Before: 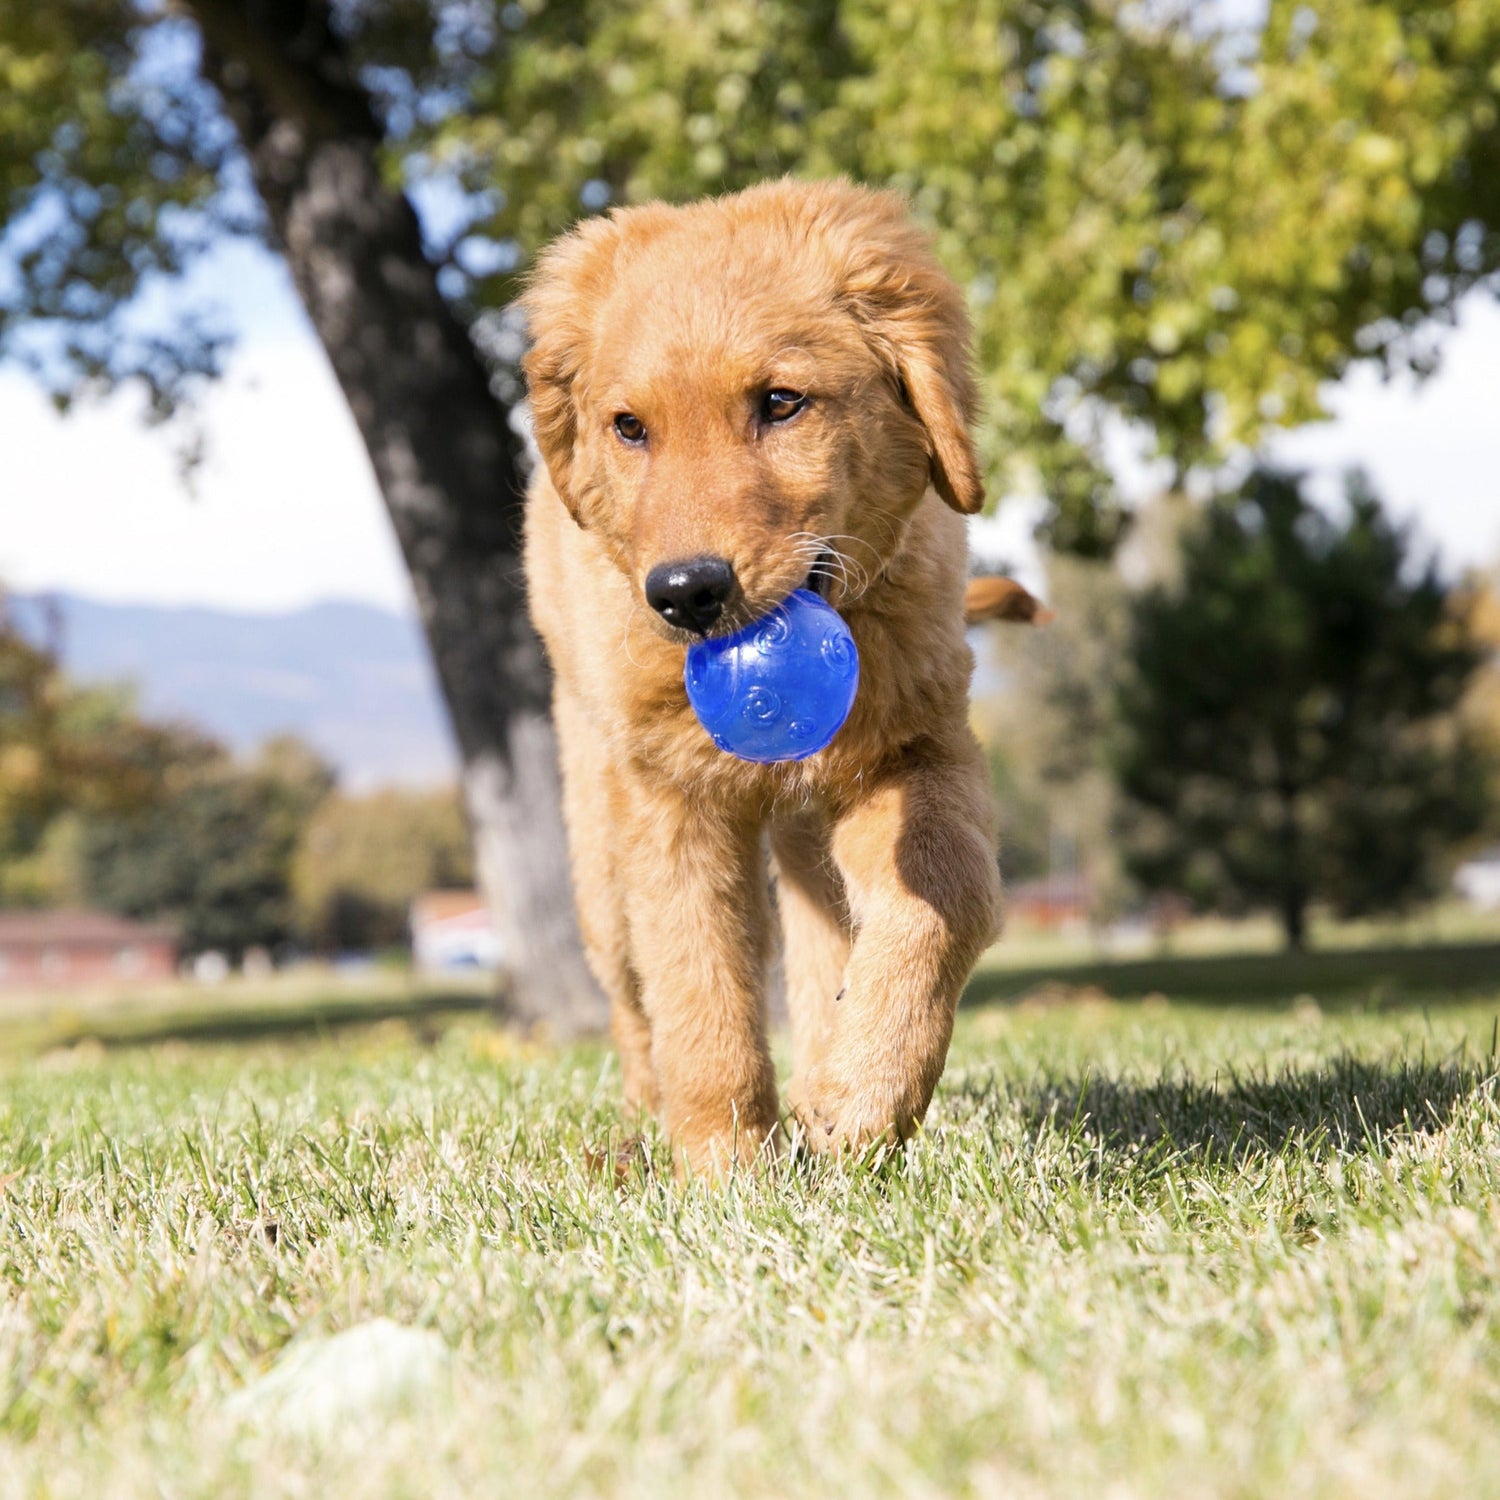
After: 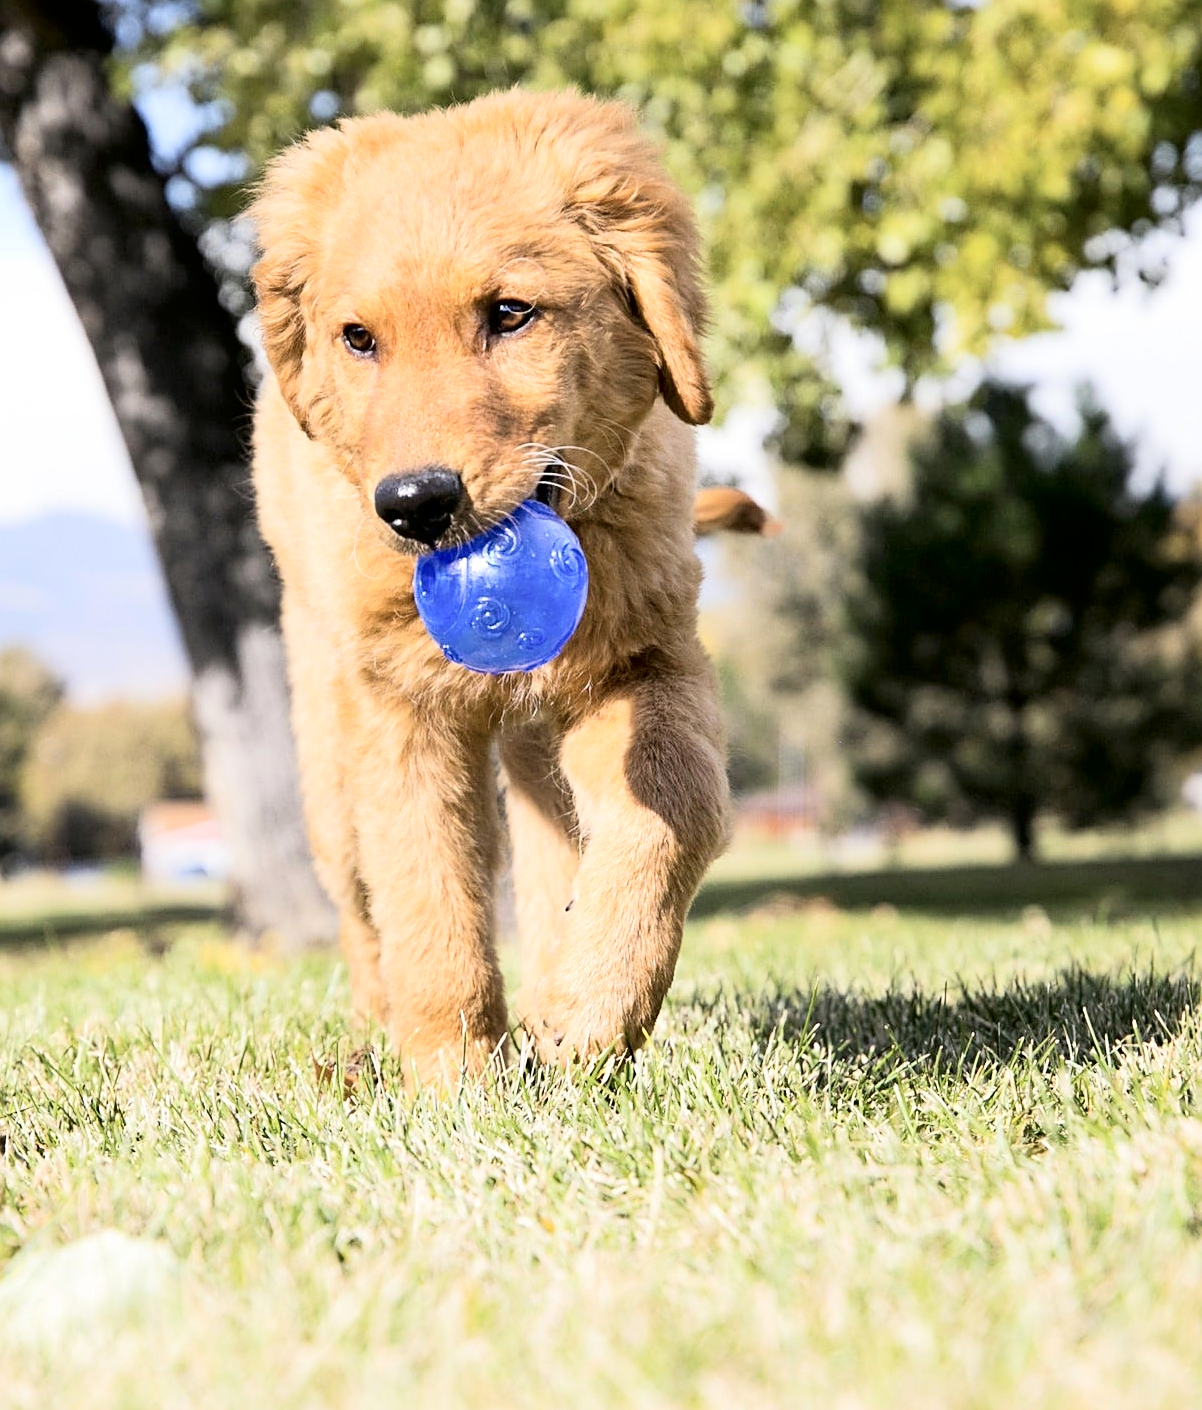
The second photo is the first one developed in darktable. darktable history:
crop and rotate: left 18.09%, top 5.968%, right 1.762%
shadows and highlights: shadows 29.19, highlights -28.81, highlights color adjustment 73.27%, low approximation 0.01, soften with gaussian
sharpen: amount 0.495
exposure: compensate highlight preservation false
tone curve: curves: ch0 [(0, 0) (0.082, 0.02) (0.129, 0.078) (0.275, 0.301) (0.67, 0.809) (1, 1)], color space Lab, independent channels, preserve colors none
